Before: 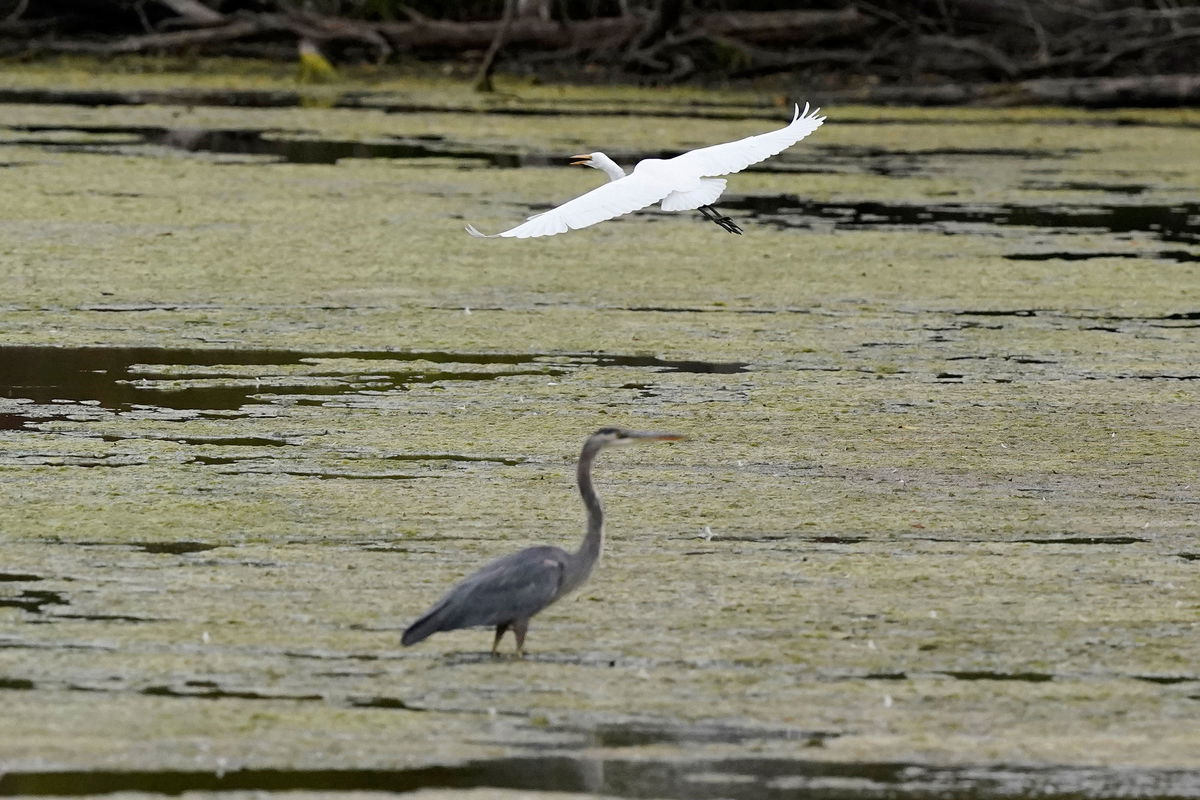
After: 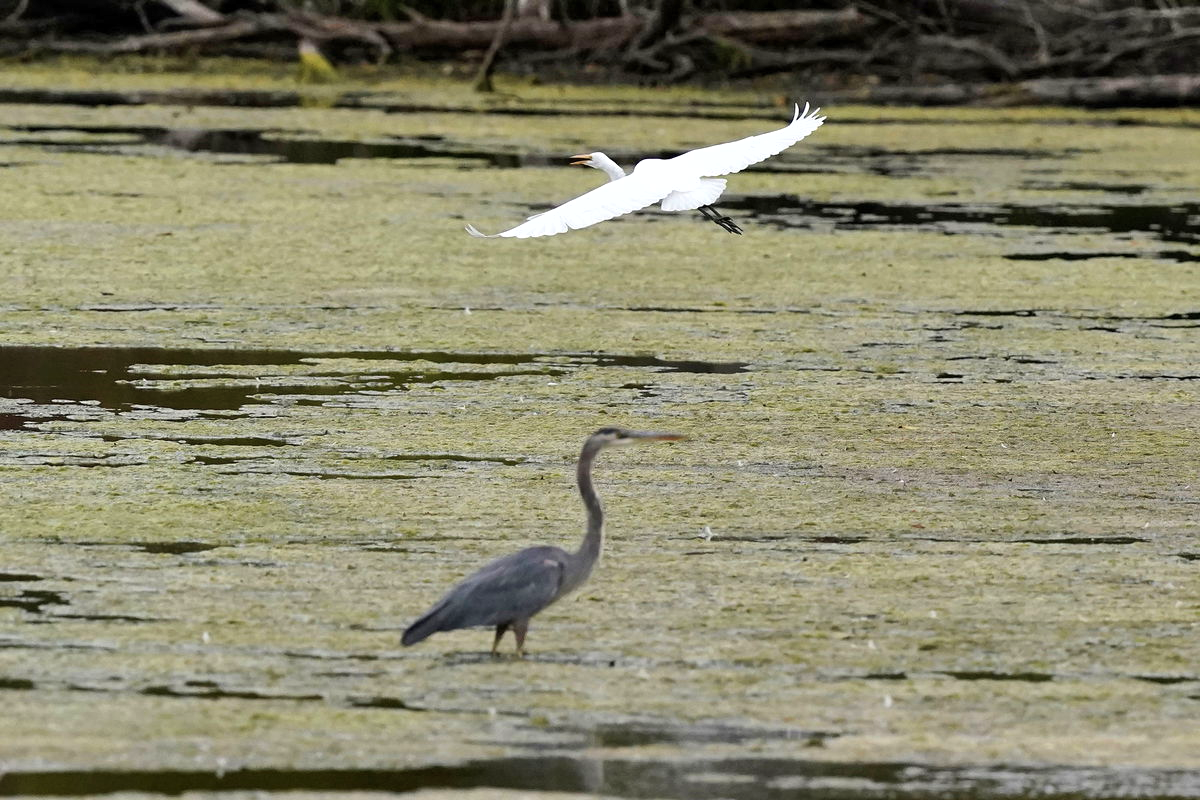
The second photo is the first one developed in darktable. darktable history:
shadows and highlights: low approximation 0.01, soften with gaussian
velvia: on, module defaults
exposure: exposure 0.236 EV, compensate highlight preservation false
contrast brightness saturation: saturation -0.1
